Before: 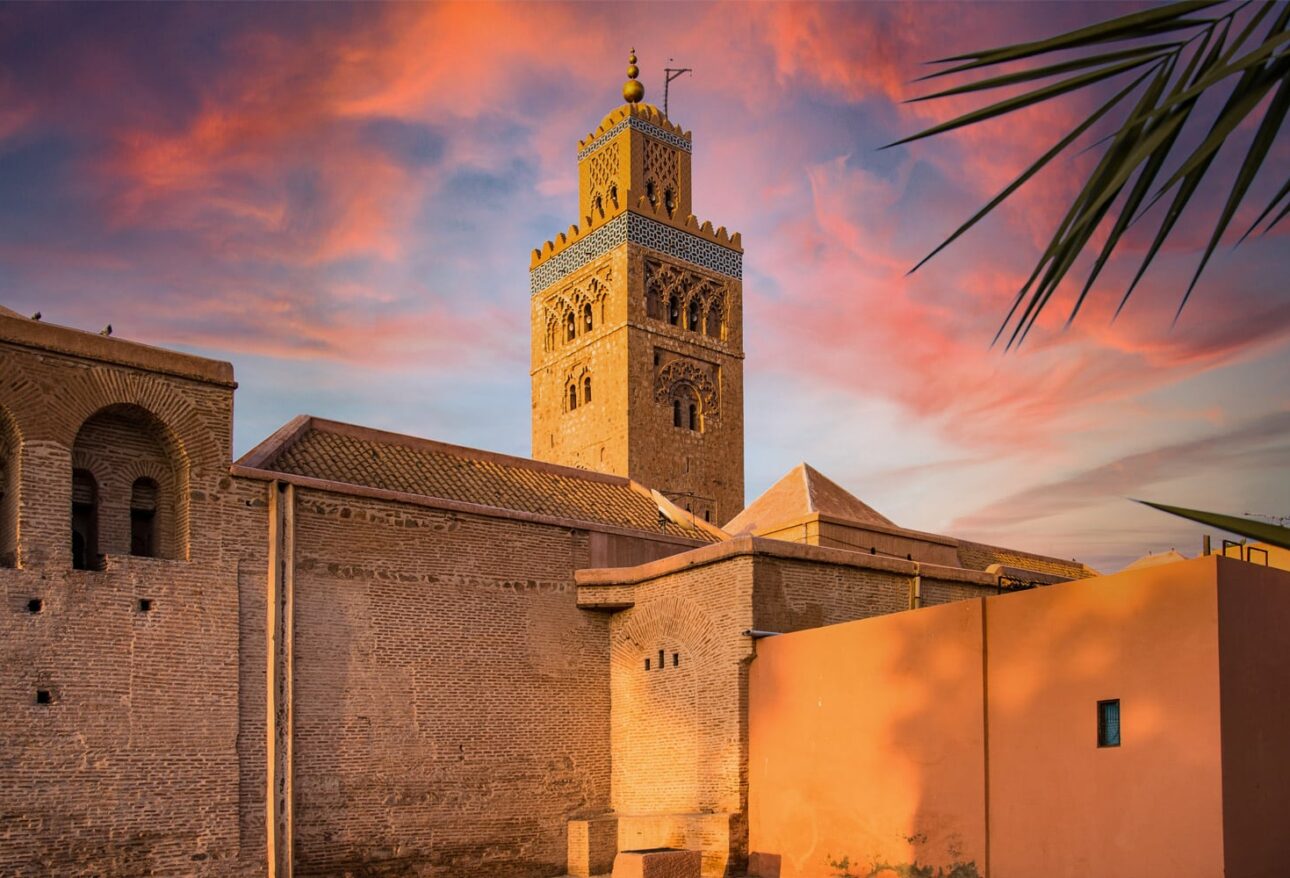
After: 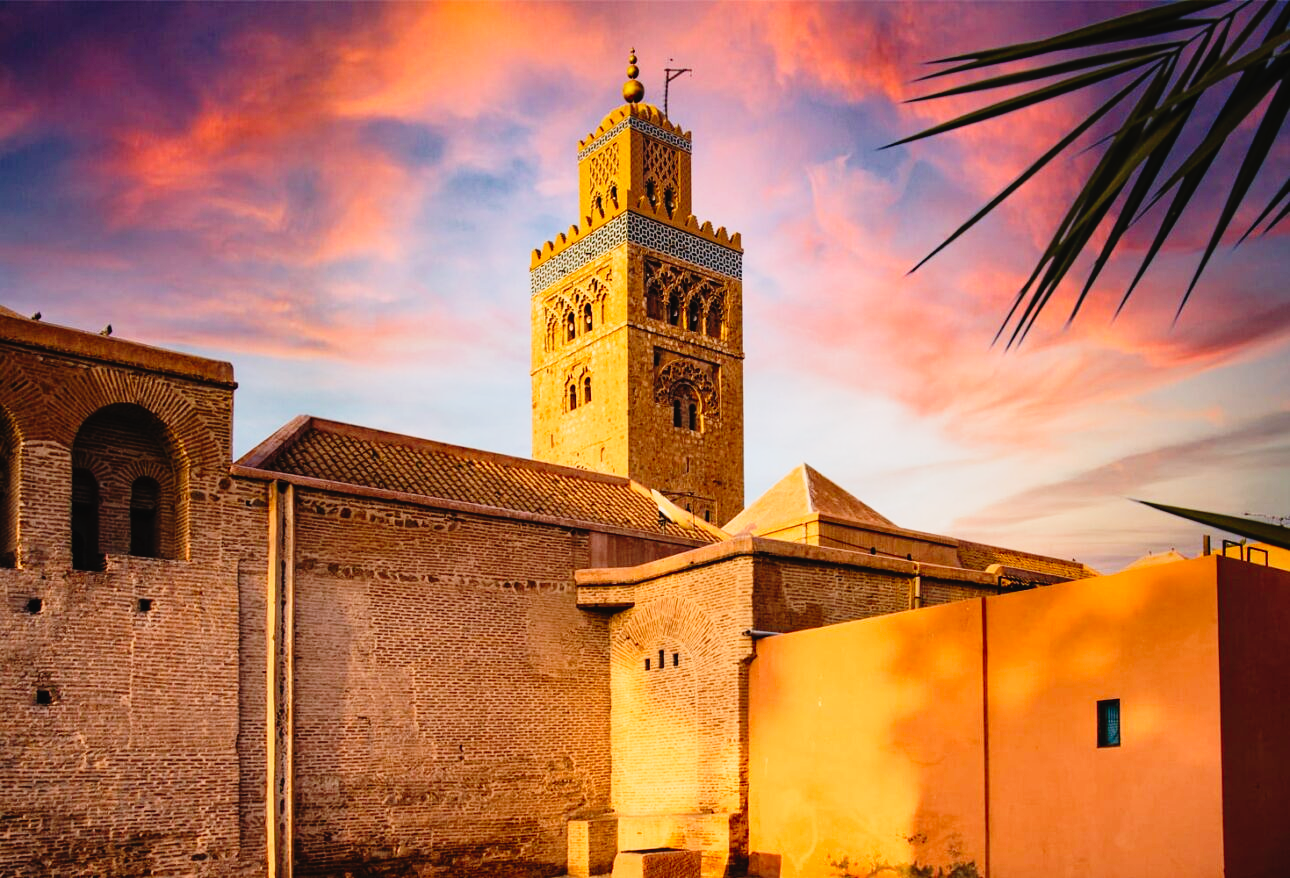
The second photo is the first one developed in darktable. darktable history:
tone curve: curves: ch0 [(0, 0.022) (0.177, 0.086) (0.392, 0.438) (0.704, 0.844) (0.858, 0.938) (1, 0.981)]; ch1 [(0, 0) (0.402, 0.36) (0.476, 0.456) (0.498, 0.497) (0.518, 0.521) (0.58, 0.598) (0.619, 0.65) (0.692, 0.737) (1, 1)]; ch2 [(0, 0) (0.415, 0.438) (0.483, 0.499) (0.503, 0.503) (0.526, 0.532) (0.563, 0.604) (0.626, 0.697) (0.699, 0.753) (0.997, 0.858)], preserve colors none
